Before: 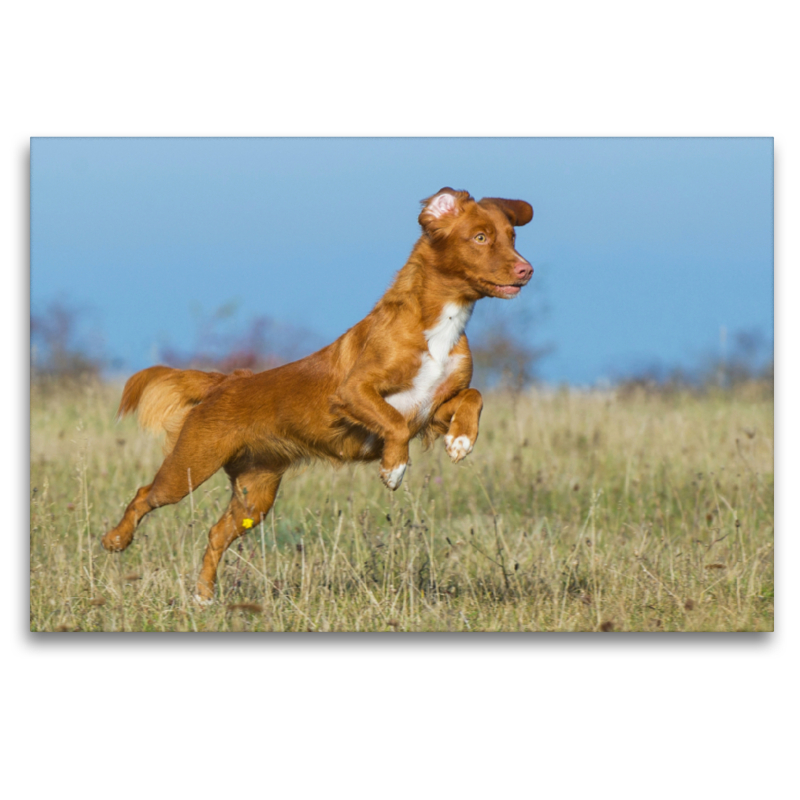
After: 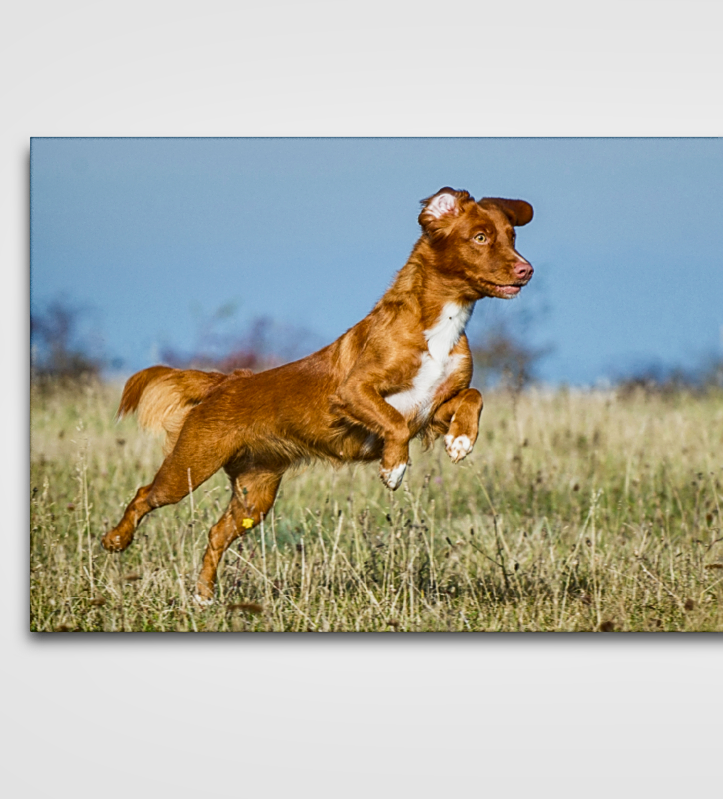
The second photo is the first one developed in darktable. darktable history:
local contrast: detail 130%
sigmoid: contrast 1.22, skew 0.65
exposure: exposure 0.485 EV, compensate highlight preservation false
crop: right 9.509%, bottom 0.031%
sharpen: on, module defaults
shadows and highlights: shadows 43.71, white point adjustment -1.46, soften with gaussian
